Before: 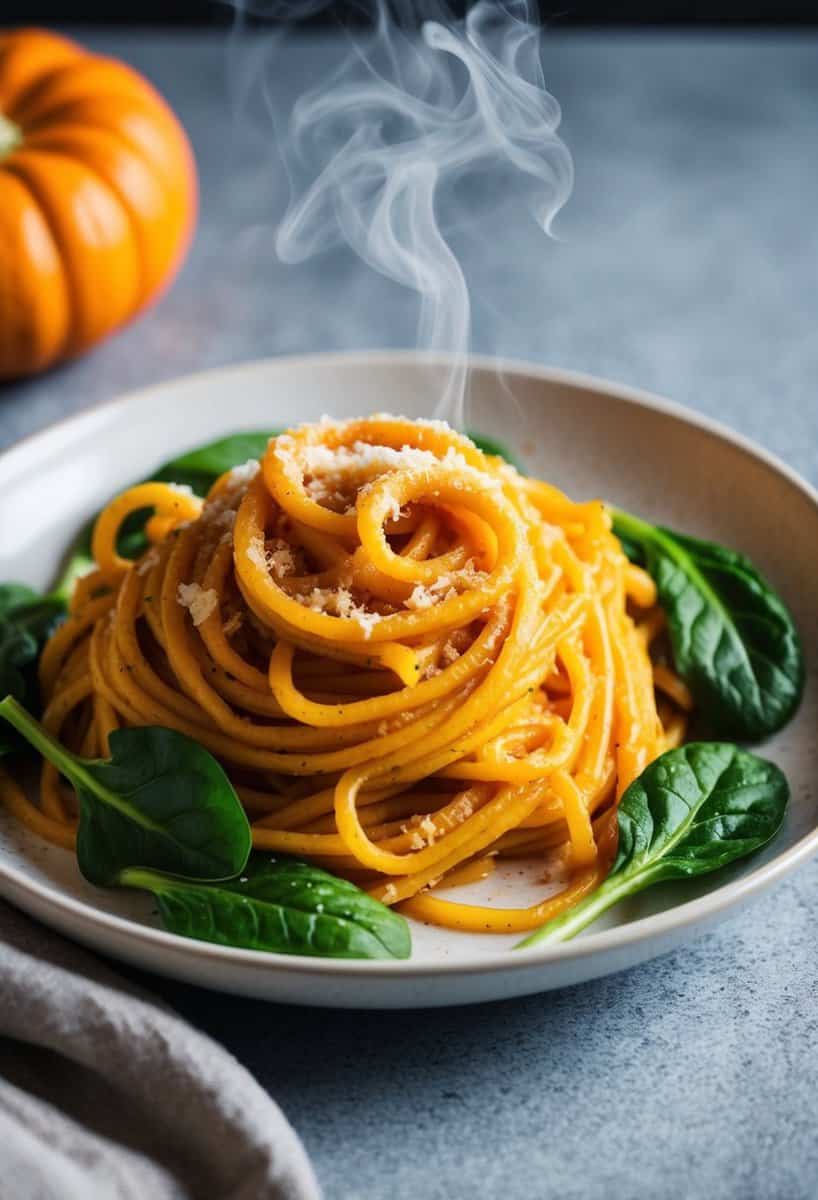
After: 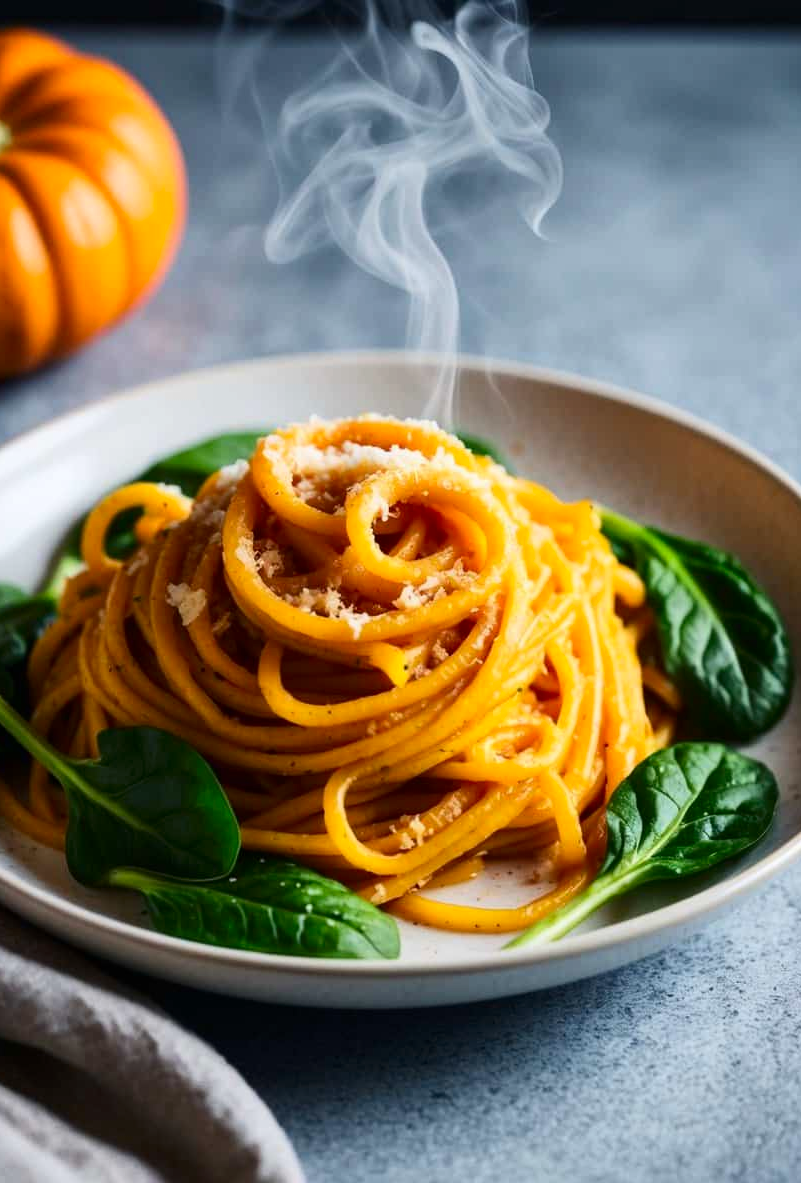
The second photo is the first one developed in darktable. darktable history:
contrast brightness saturation: contrast 0.155, brightness -0.009, saturation 0.105
crop and rotate: left 1.446%, right 0.54%, bottom 1.414%
